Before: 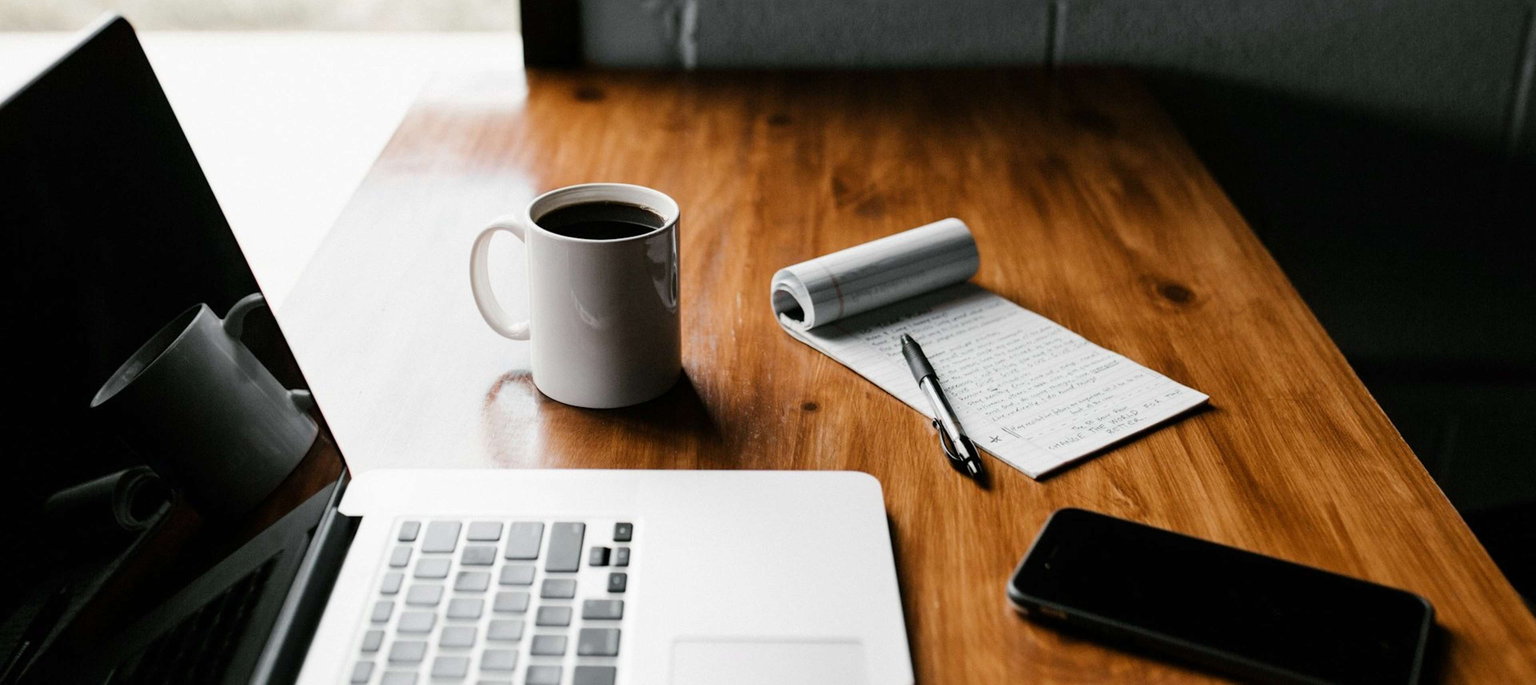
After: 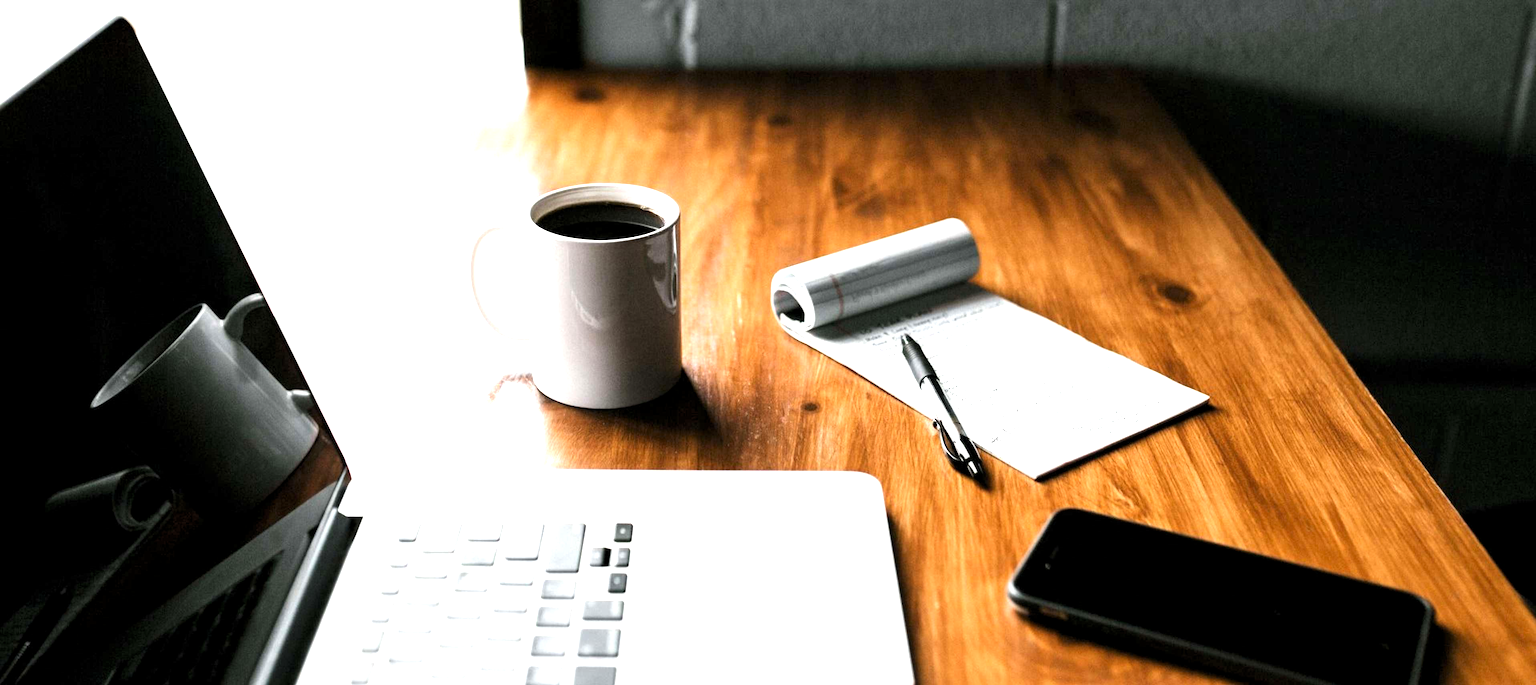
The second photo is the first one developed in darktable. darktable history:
levels: levels [0.026, 0.507, 0.987]
exposure: exposure 1.25 EV, compensate exposure bias true, compensate highlight preservation false
